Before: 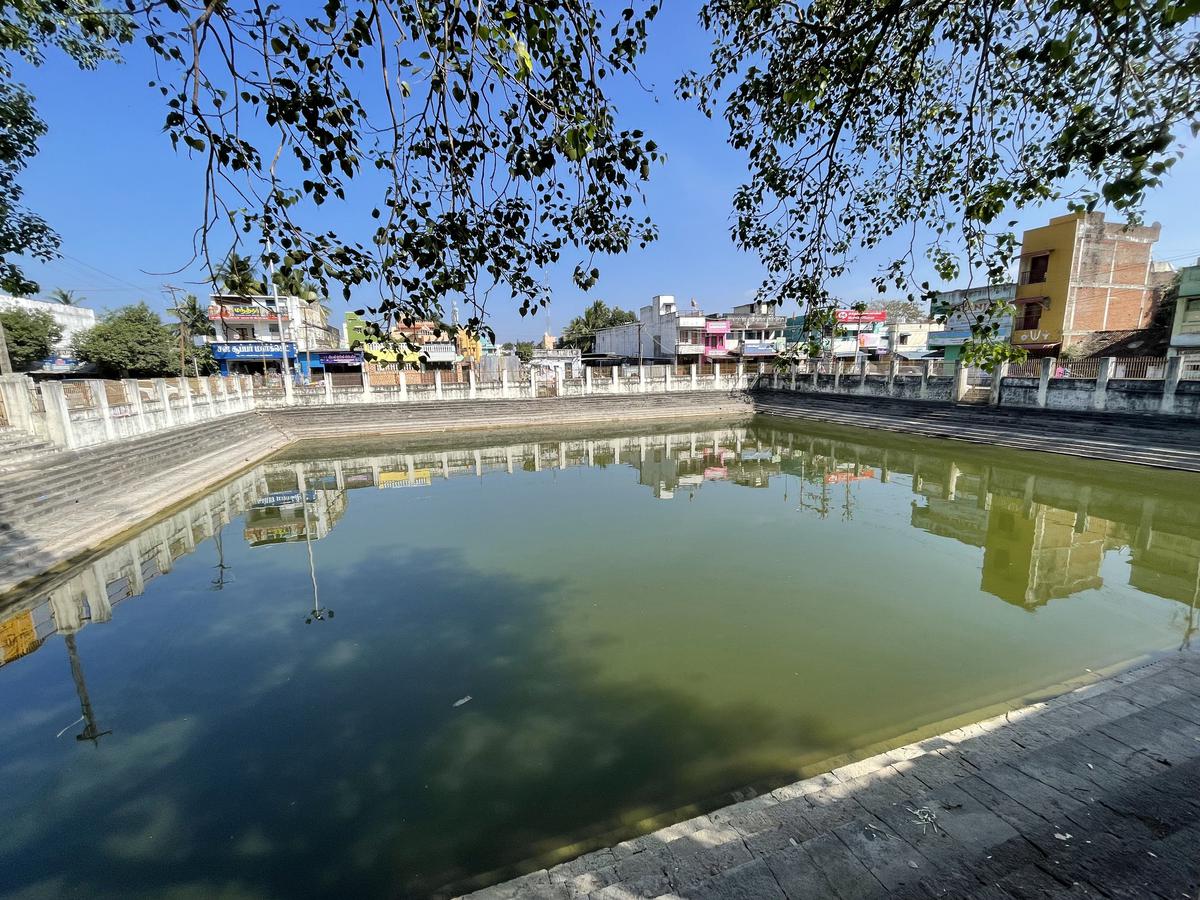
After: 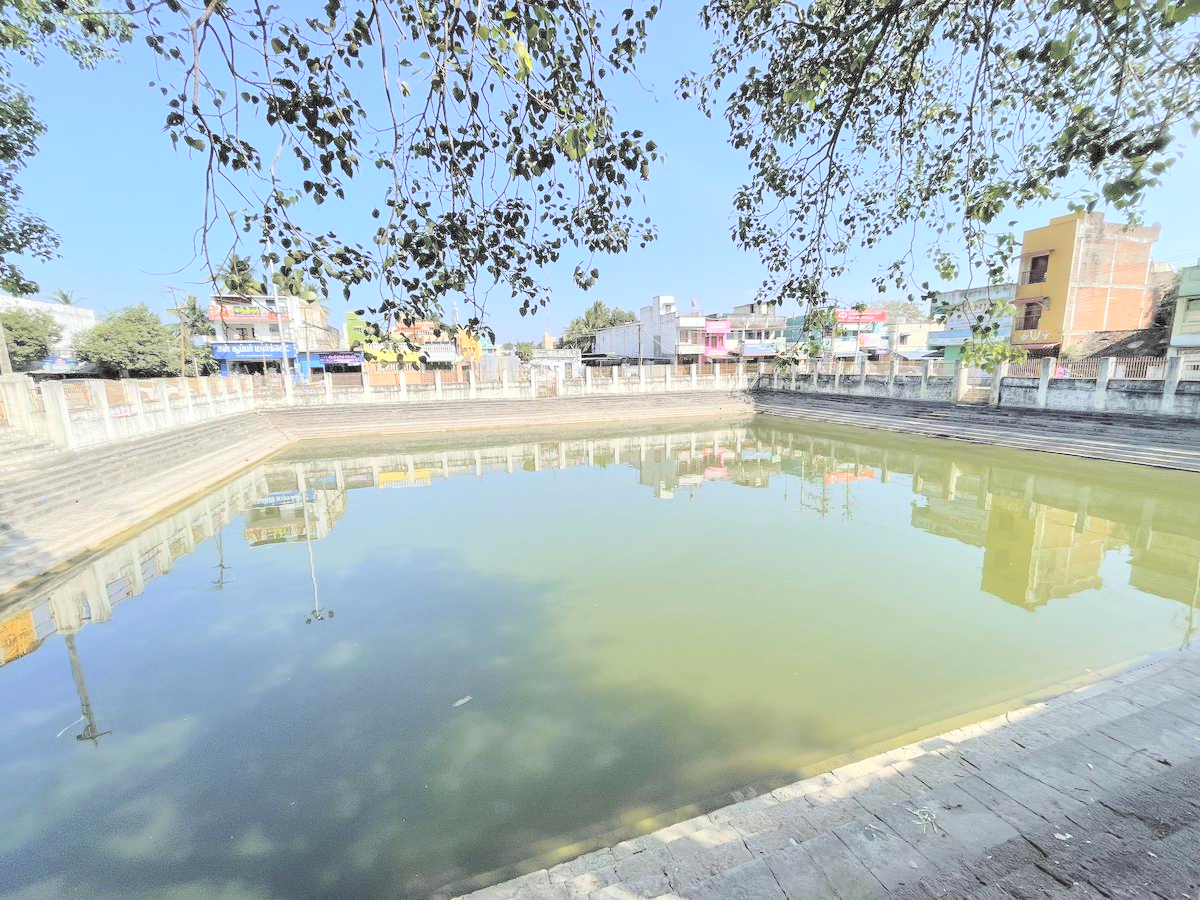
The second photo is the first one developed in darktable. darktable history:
contrast brightness saturation: brightness 0.993
